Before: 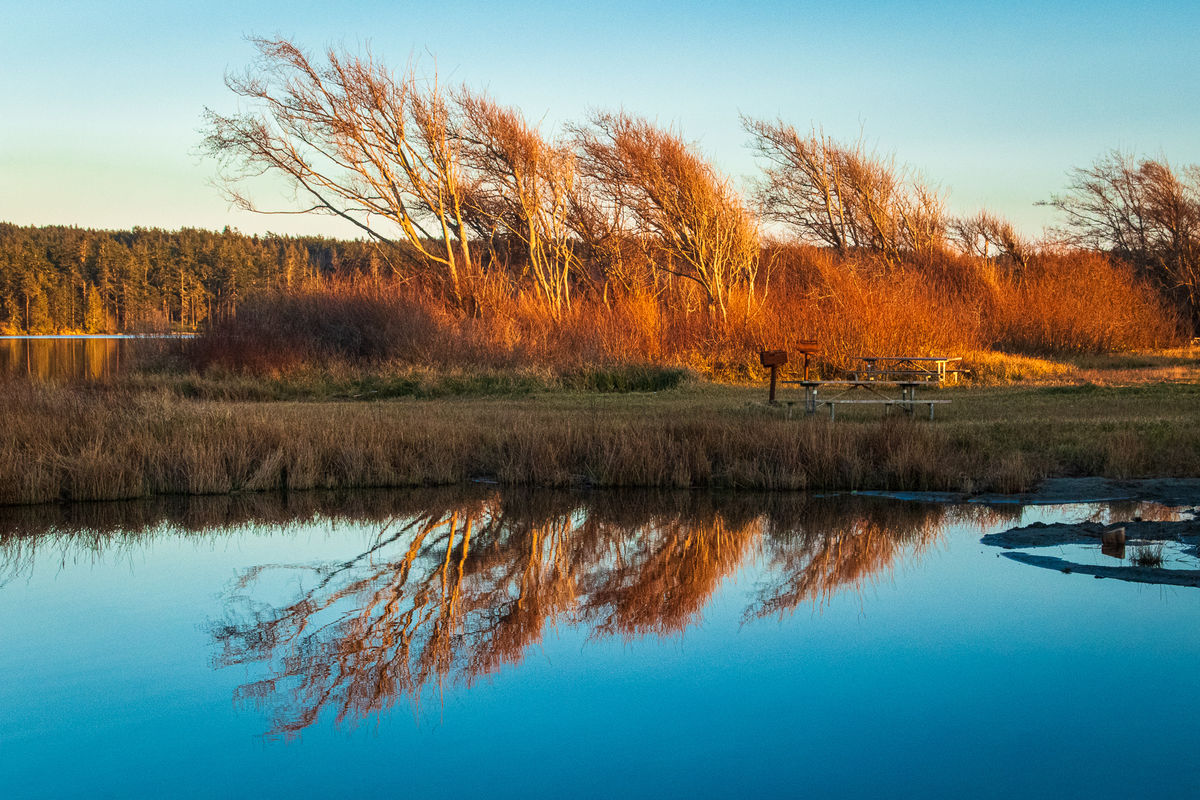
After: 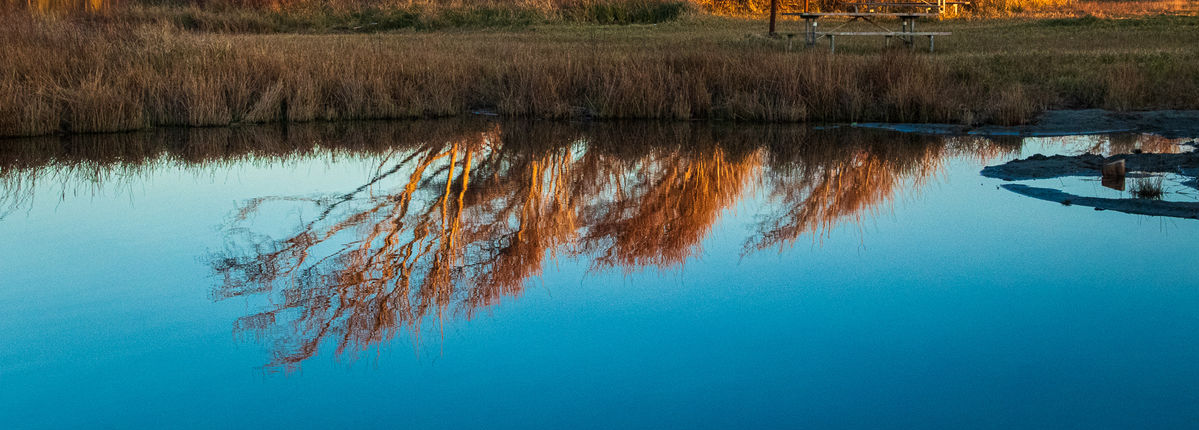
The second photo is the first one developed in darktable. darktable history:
crop and rotate: top 46.237%
white balance: emerald 1
